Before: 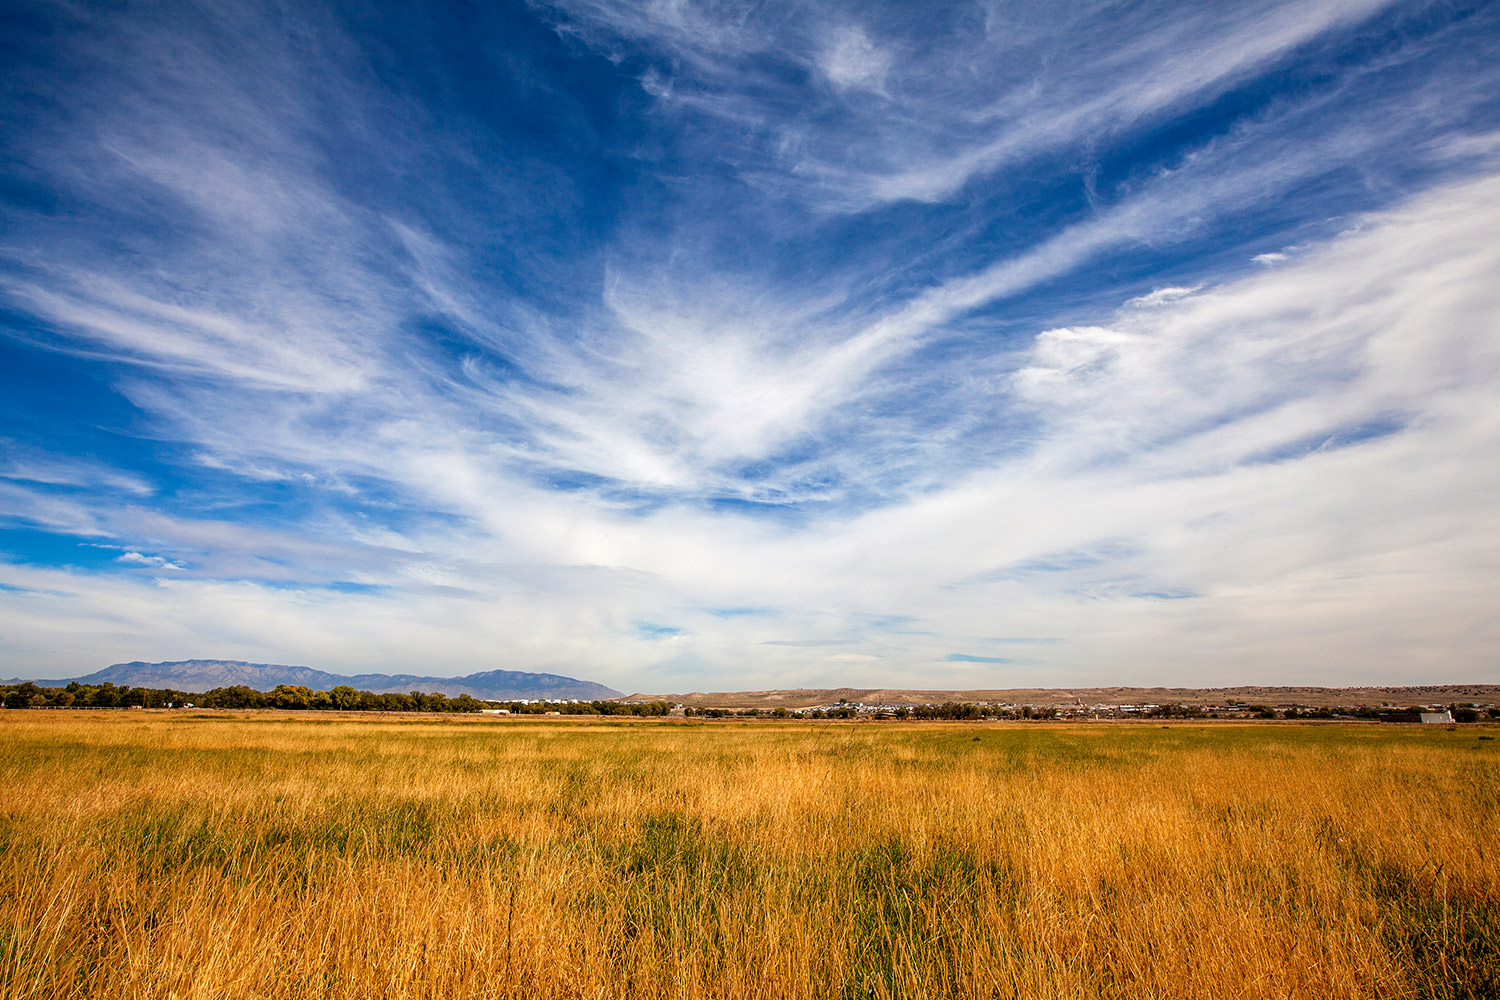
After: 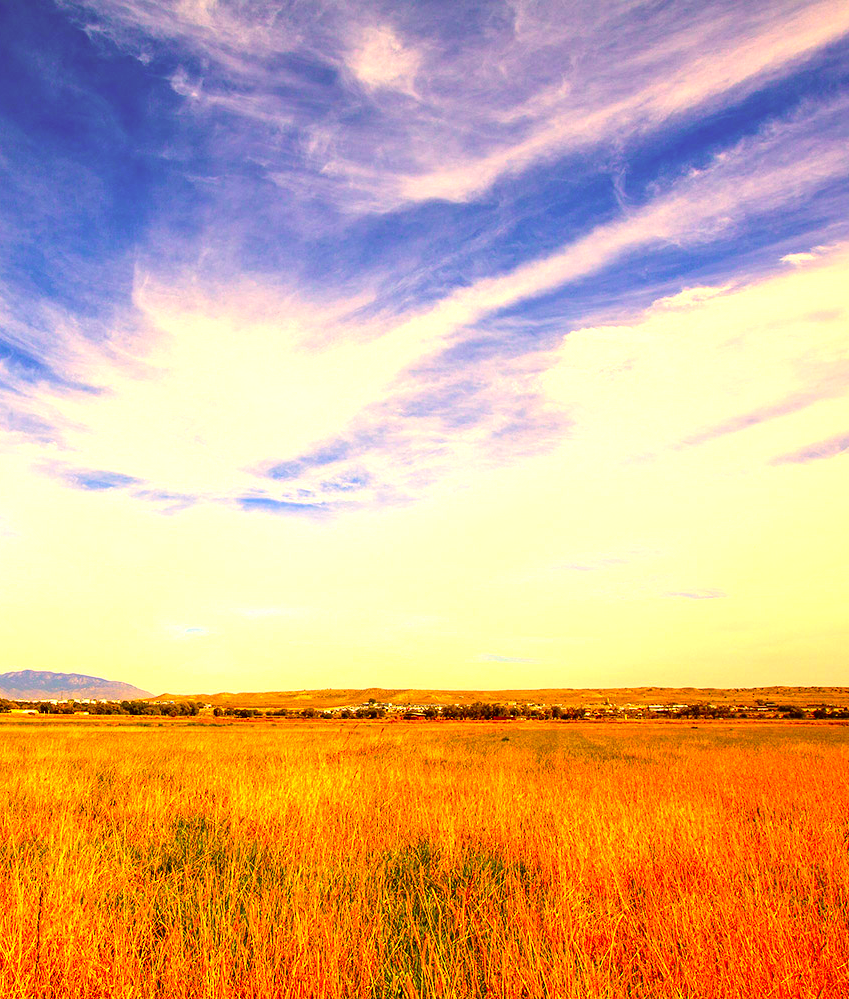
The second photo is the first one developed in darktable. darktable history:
crop: left 31.458%, top 0%, right 11.876%
exposure: black level correction 0, exposure 1 EV, compensate exposure bias true, compensate highlight preservation false
color correction: highlights a* 10.44, highlights b* 30.04, shadows a* 2.73, shadows b* 17.51, saturation 1.72
